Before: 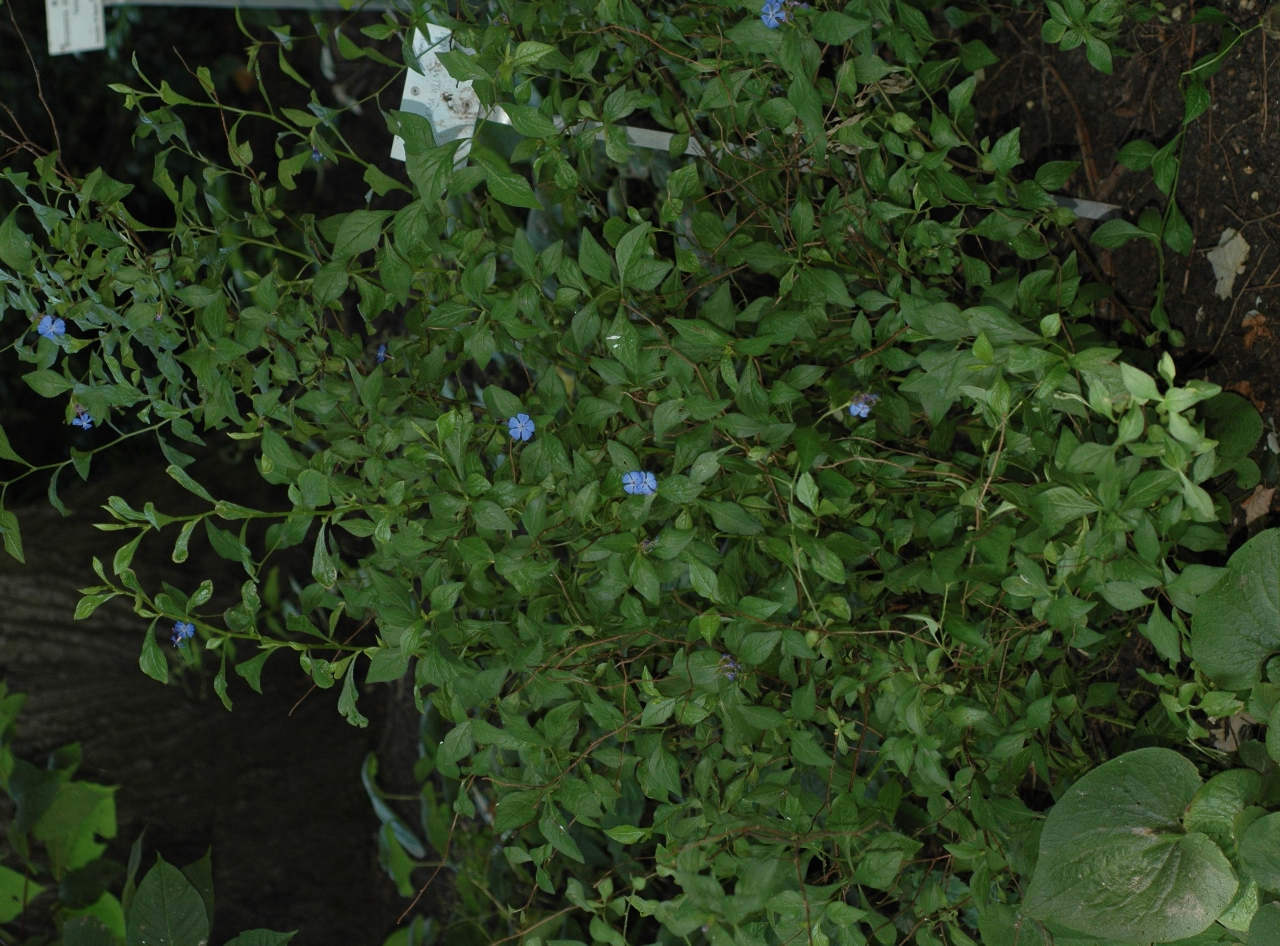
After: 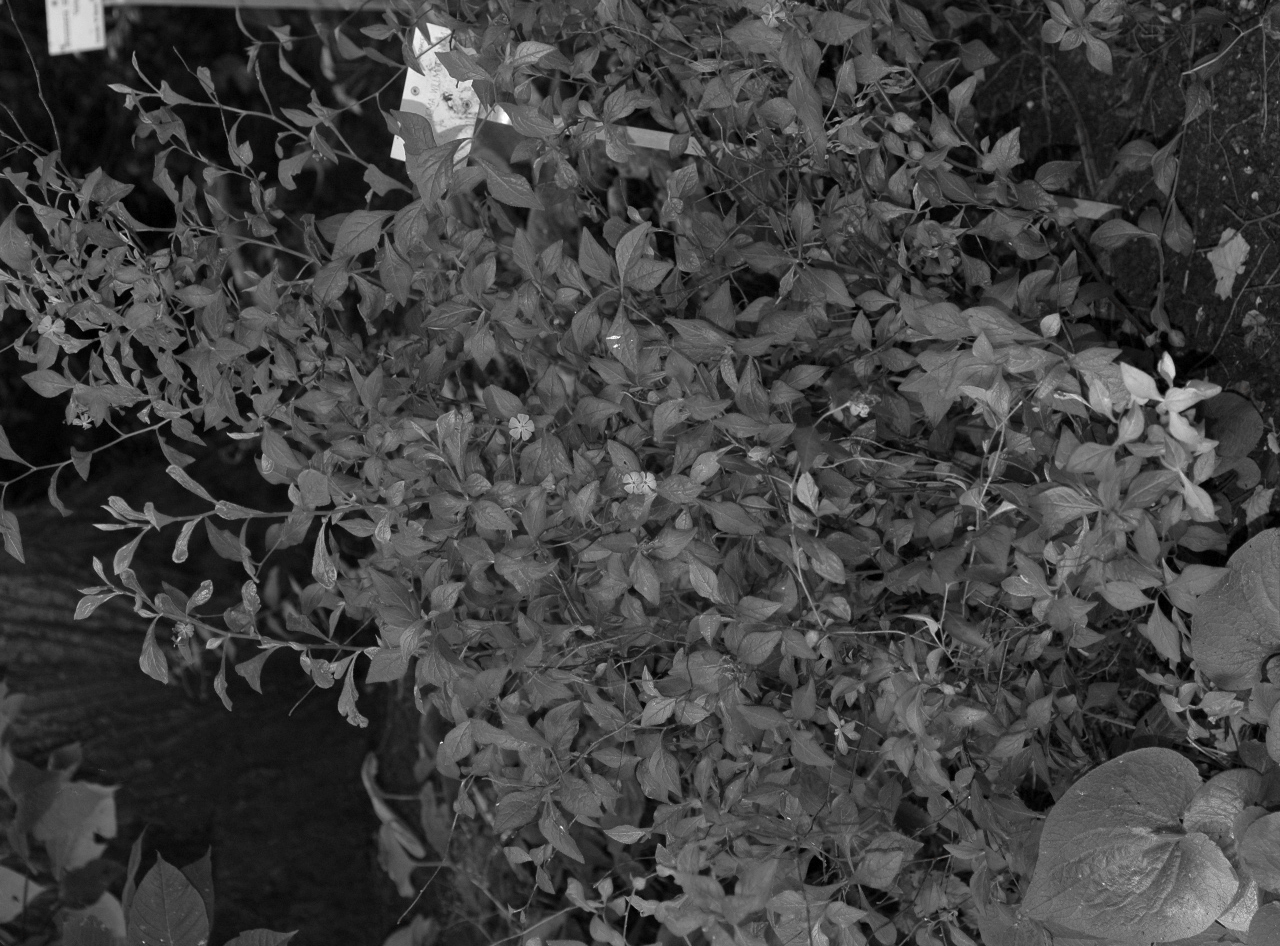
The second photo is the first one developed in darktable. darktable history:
exposure: black level correction 0.001, exposure 0.498 EV, compensate highlight preservation false
color zones: curves: ch1 [(0, 0.006) (0.094, 0.285) (0.171, 0.001) (0.429, 0.001) (0.571, 0.003) (0.714, 0.004) (0.857, 0.004) (1, 0.006)]
